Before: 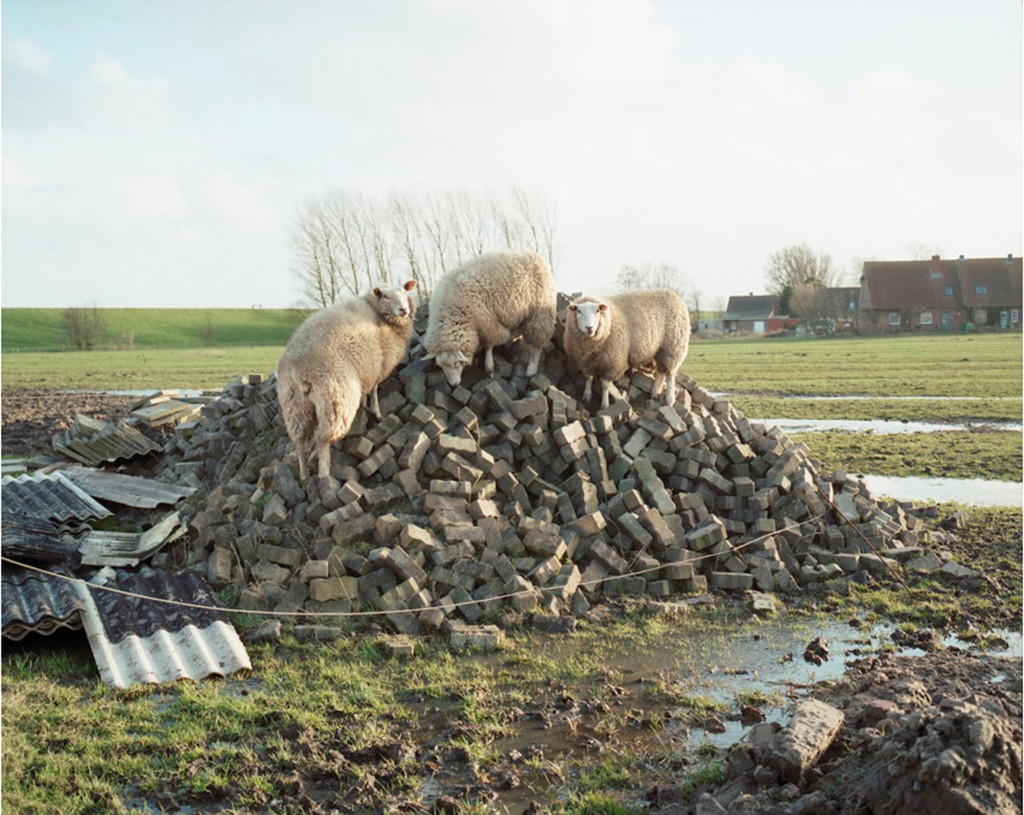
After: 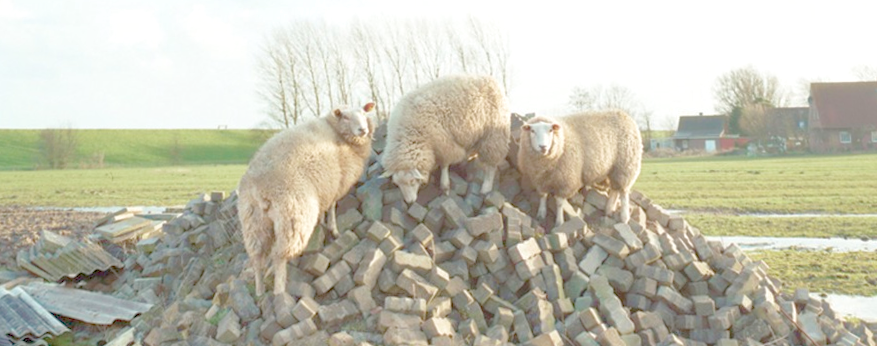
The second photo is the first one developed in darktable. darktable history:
crop: left 7.036%, top 18.398%, right 14.379%, bottom 40.043%
rotate and perspective: rotation 0.128°, lens shift (vertical) -0.181, lens shift (horizontal) -0.044, shear 0.001, automatic cropping off
shadows and highlights: on, module defaults
haze removal: on, module defaults
color balance rgb: perceptual saturation grading › global saturation 3.7%, global vibrance 5.56%, contrast 3.24%
velvia: strength 36.57%
